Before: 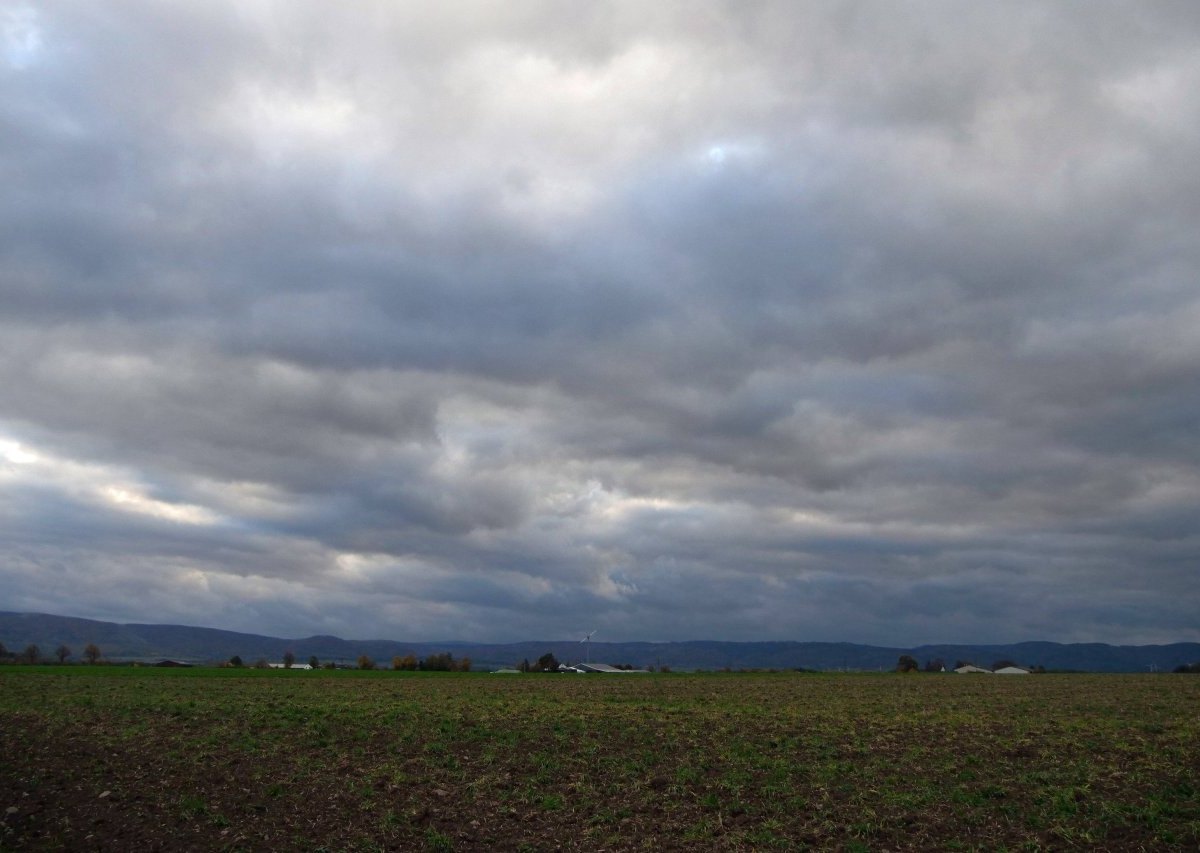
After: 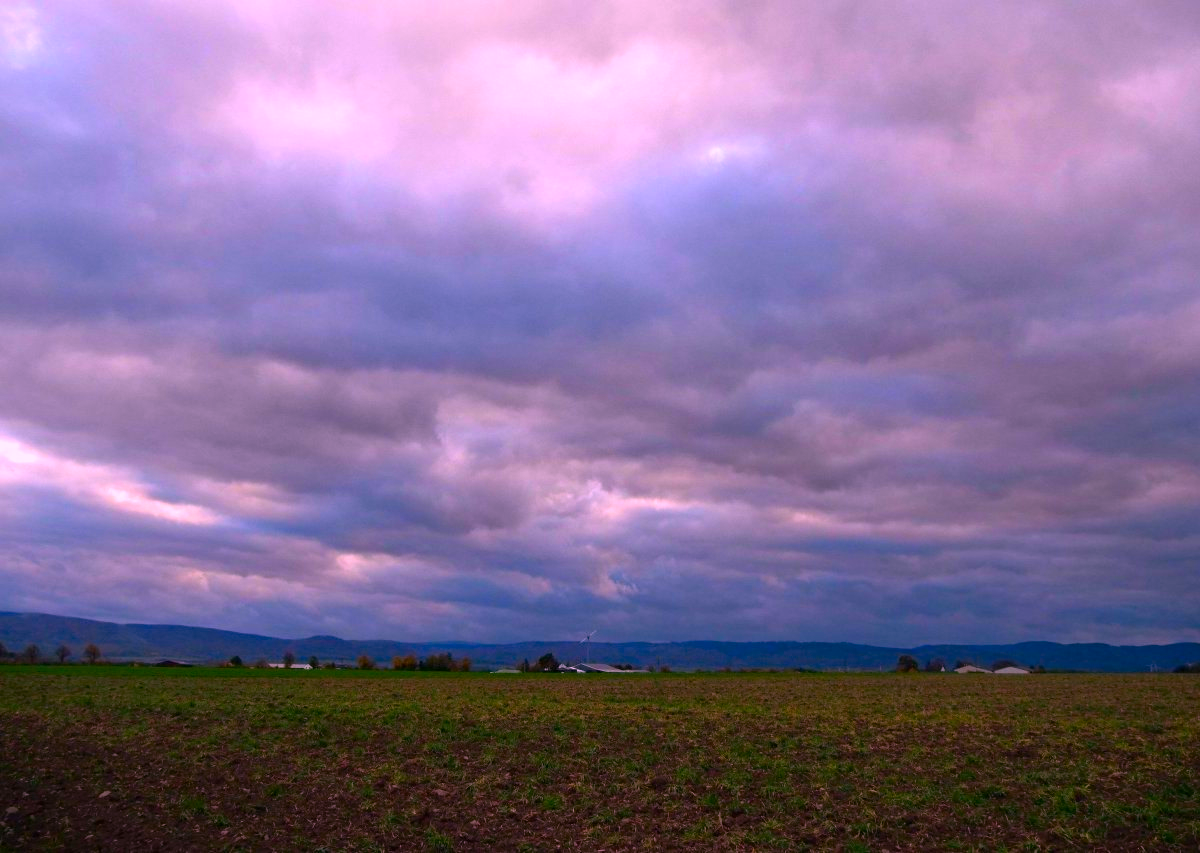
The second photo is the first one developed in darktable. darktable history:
haze removal: compatibility mode true, adaptive false
color correction: highlights a* 19.5, highlights b* -11.53, saturation 1.69
